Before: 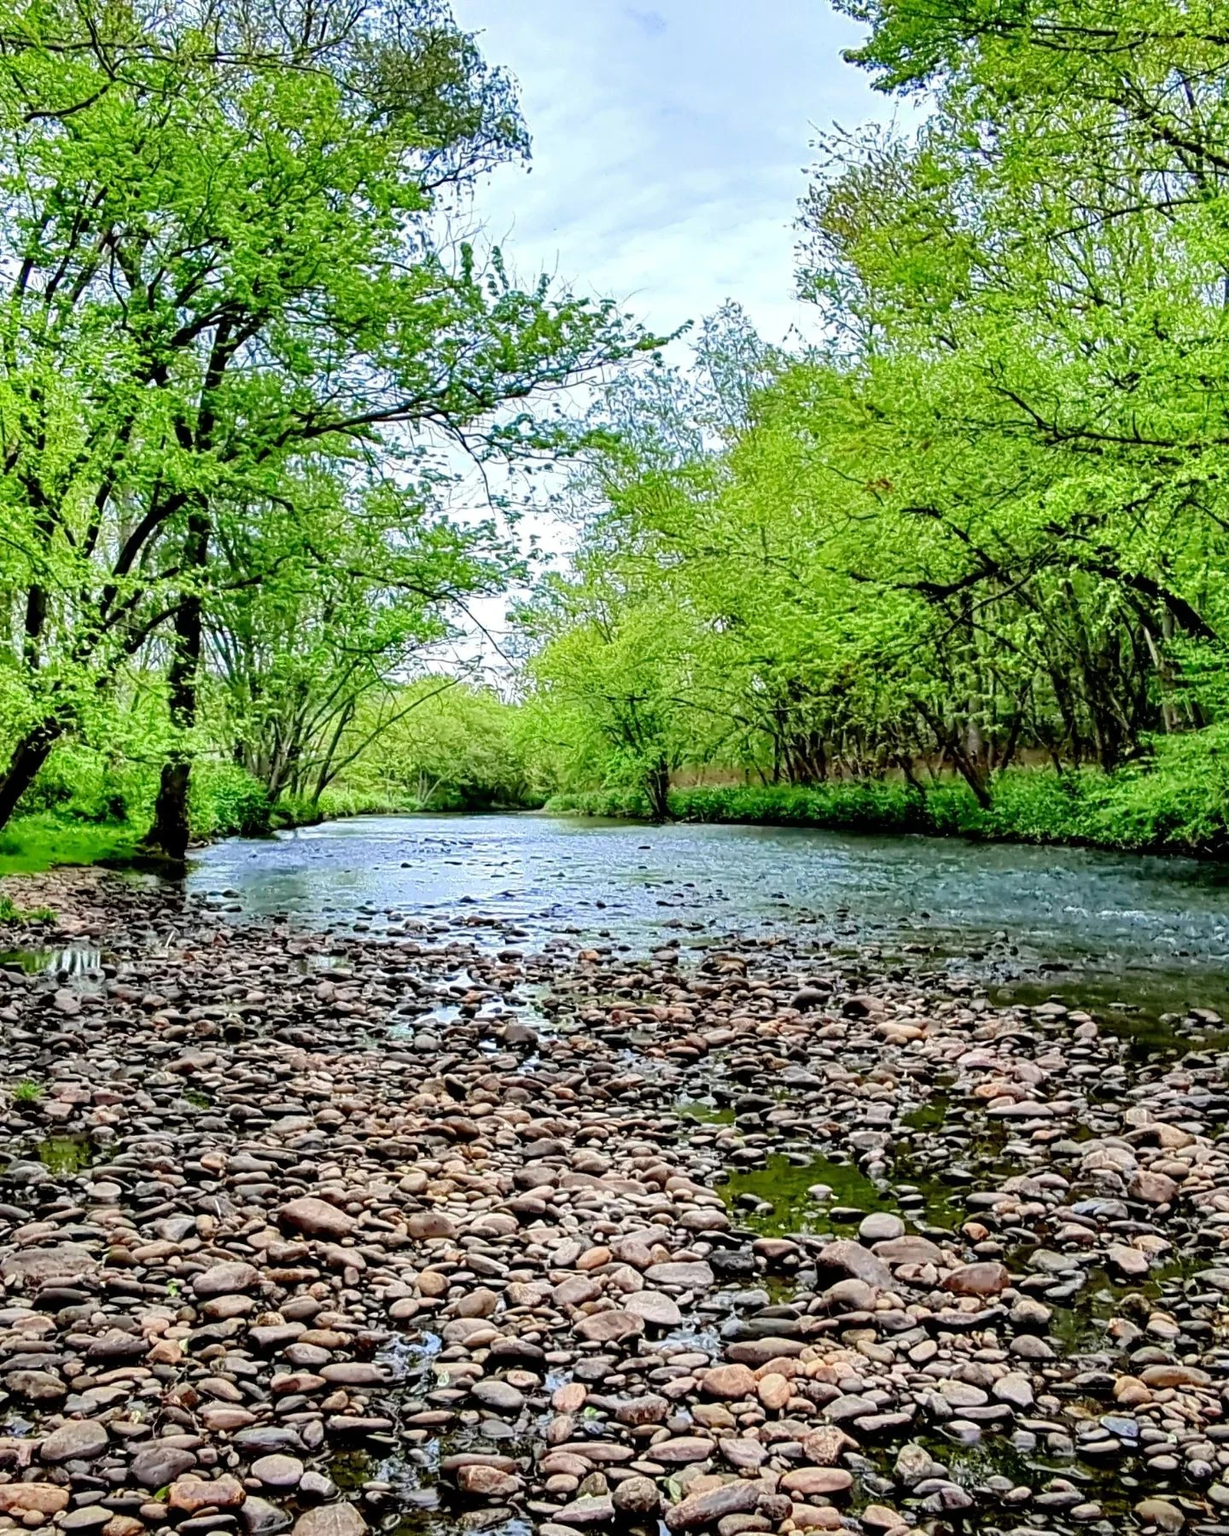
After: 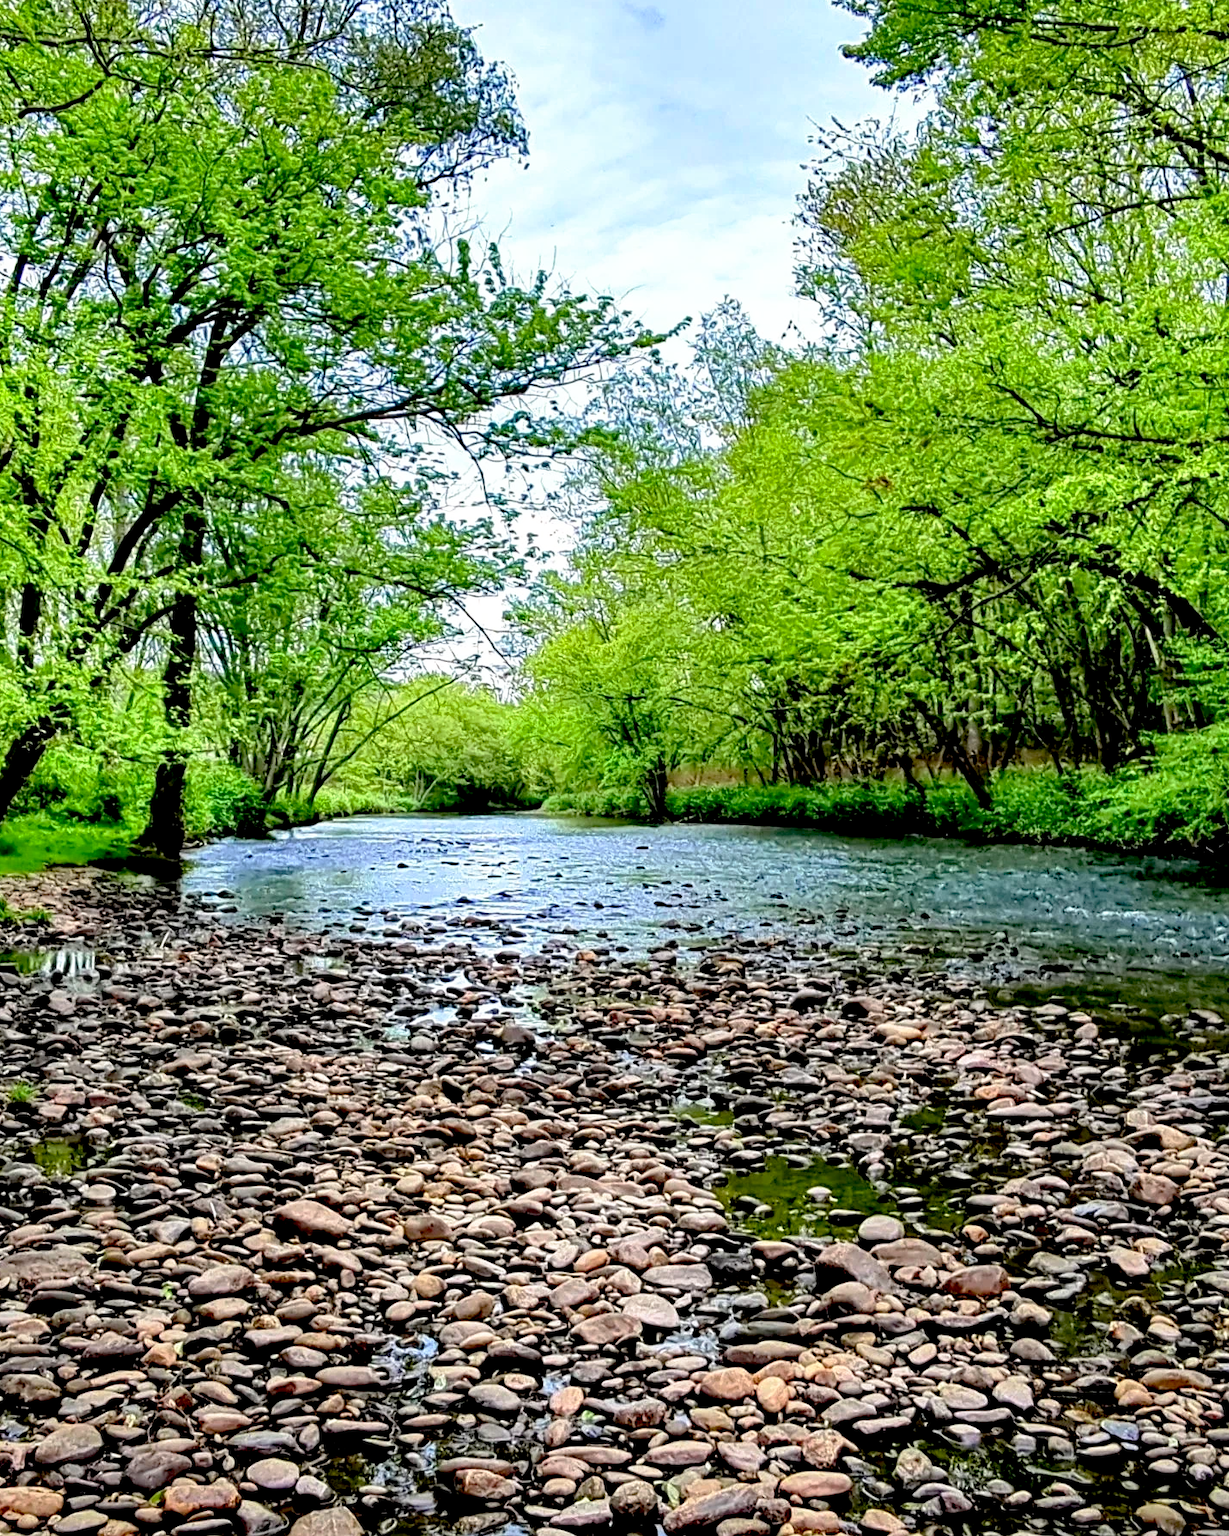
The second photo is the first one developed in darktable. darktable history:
base curve: curves: ch0 [(0.017, 0) (0.425, 0.441) (0.844, 0.933) (1, 1)], preserve colors none
crop and rotate: left 0.514%, top 0.346%, bottom 0.252%
haze removal: compatibility mode true, adaptive false
